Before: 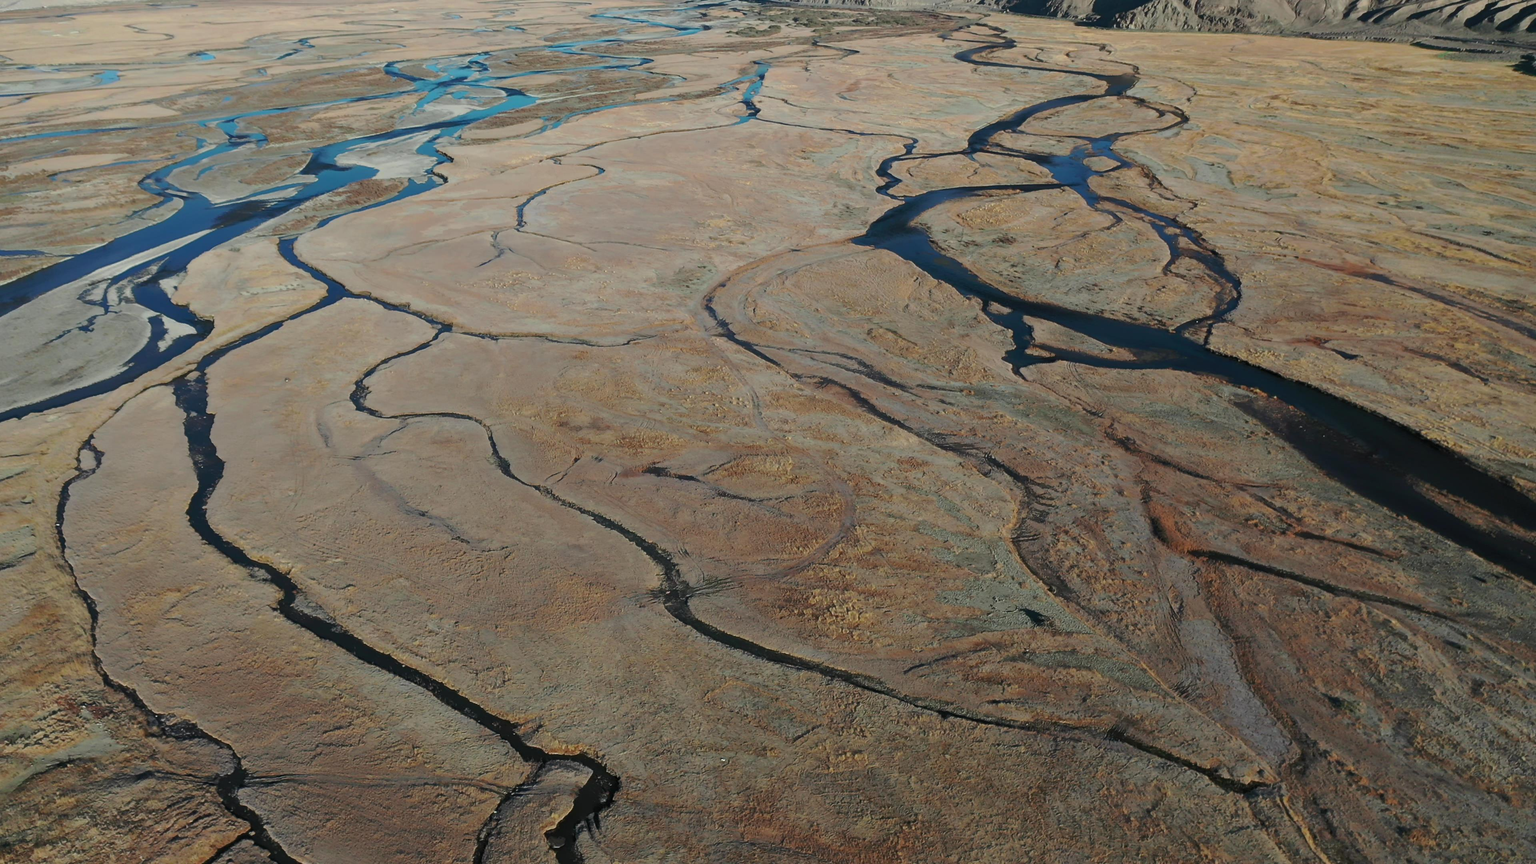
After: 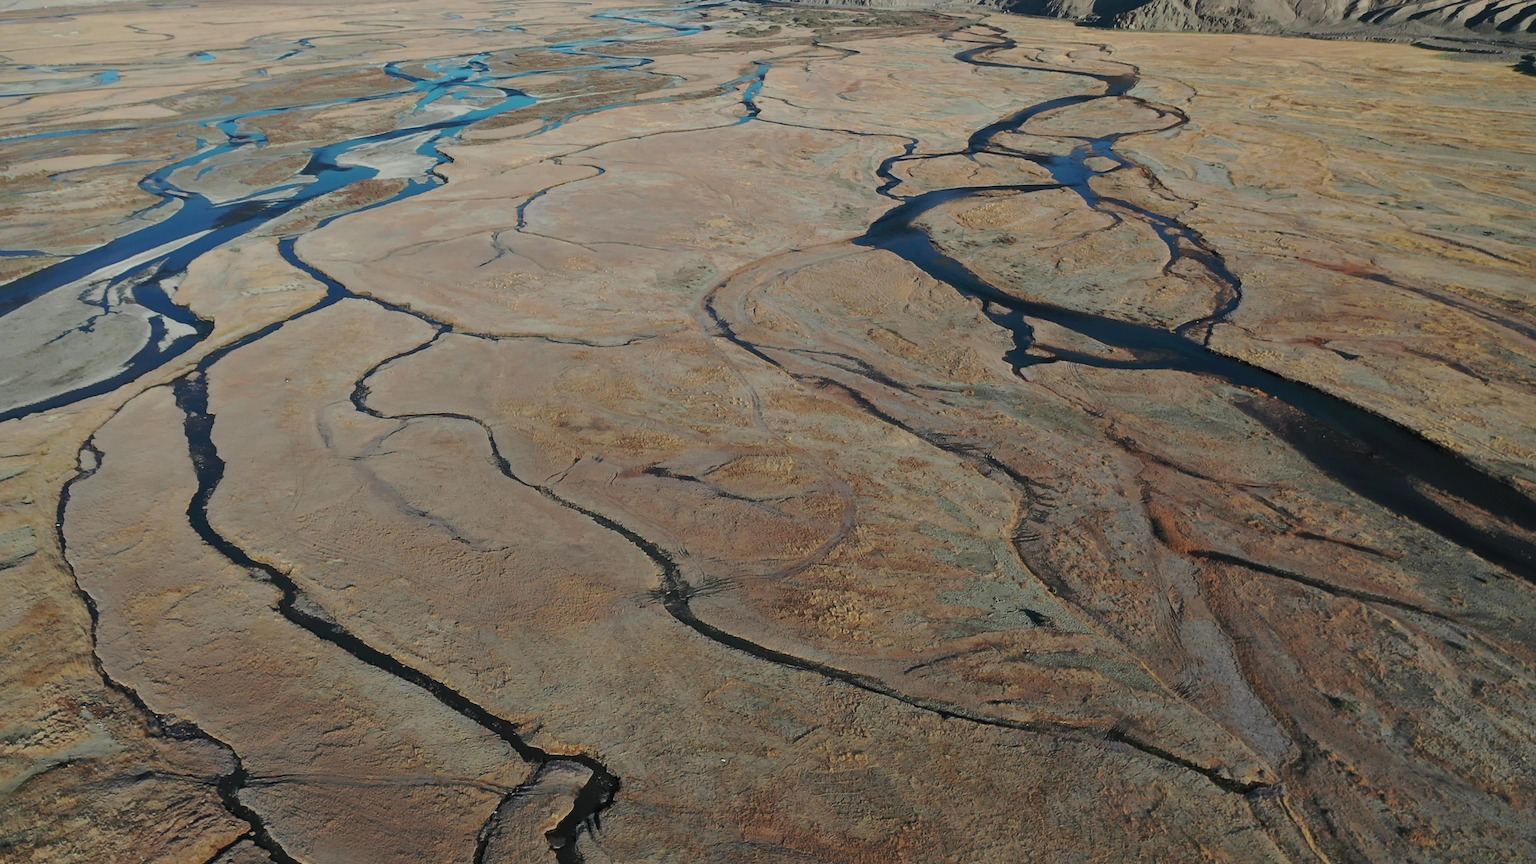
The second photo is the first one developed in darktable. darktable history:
shadows and highlights: shadows 29.83
